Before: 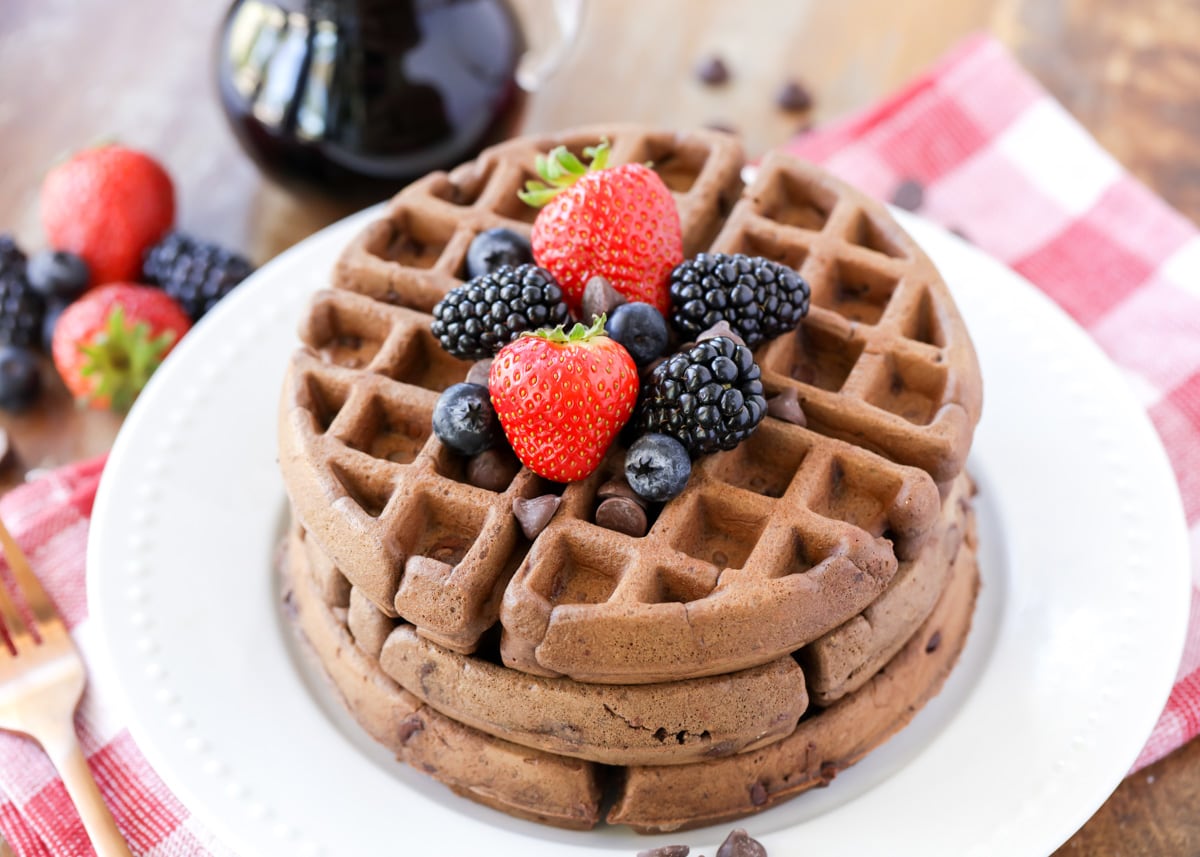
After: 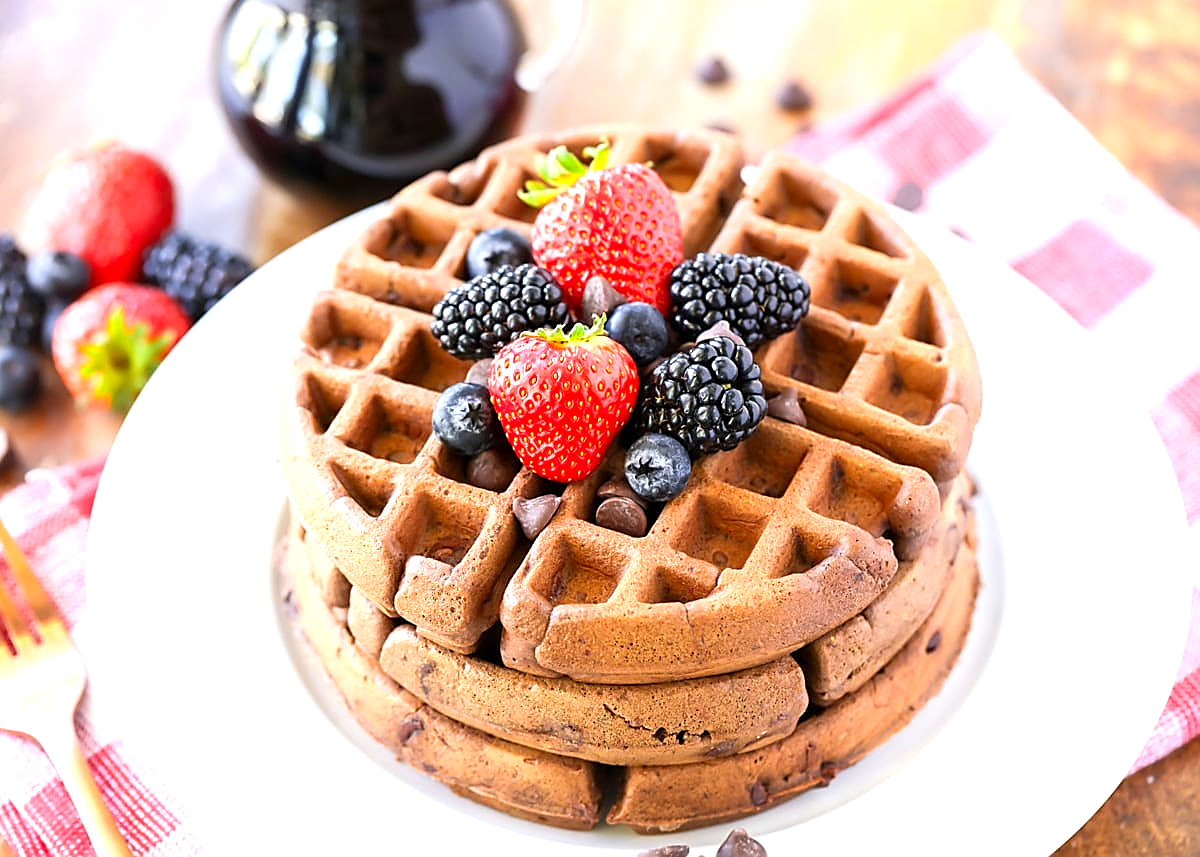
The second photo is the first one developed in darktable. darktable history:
sharpen: radius 1.363, amount 1.261, threshold 0.683
color zones: curves: ch0 [(0.224, 0.526) (0.75, 0.5)]; ch1 [(0.055, 0.526) (0.224, 0.761) (0.377, 0.526) (0.75, 0.5)]
exposure: exposure 0.656 EV, compensate highlight preservation false
